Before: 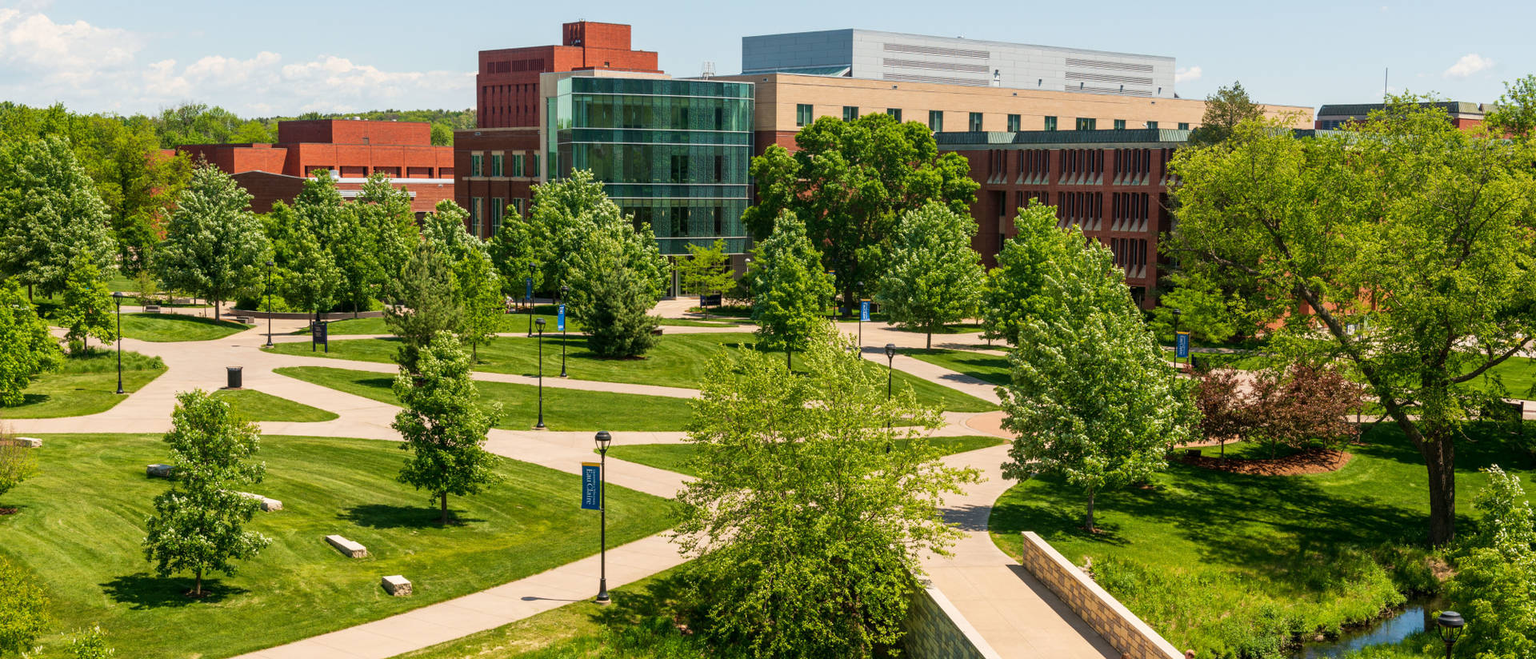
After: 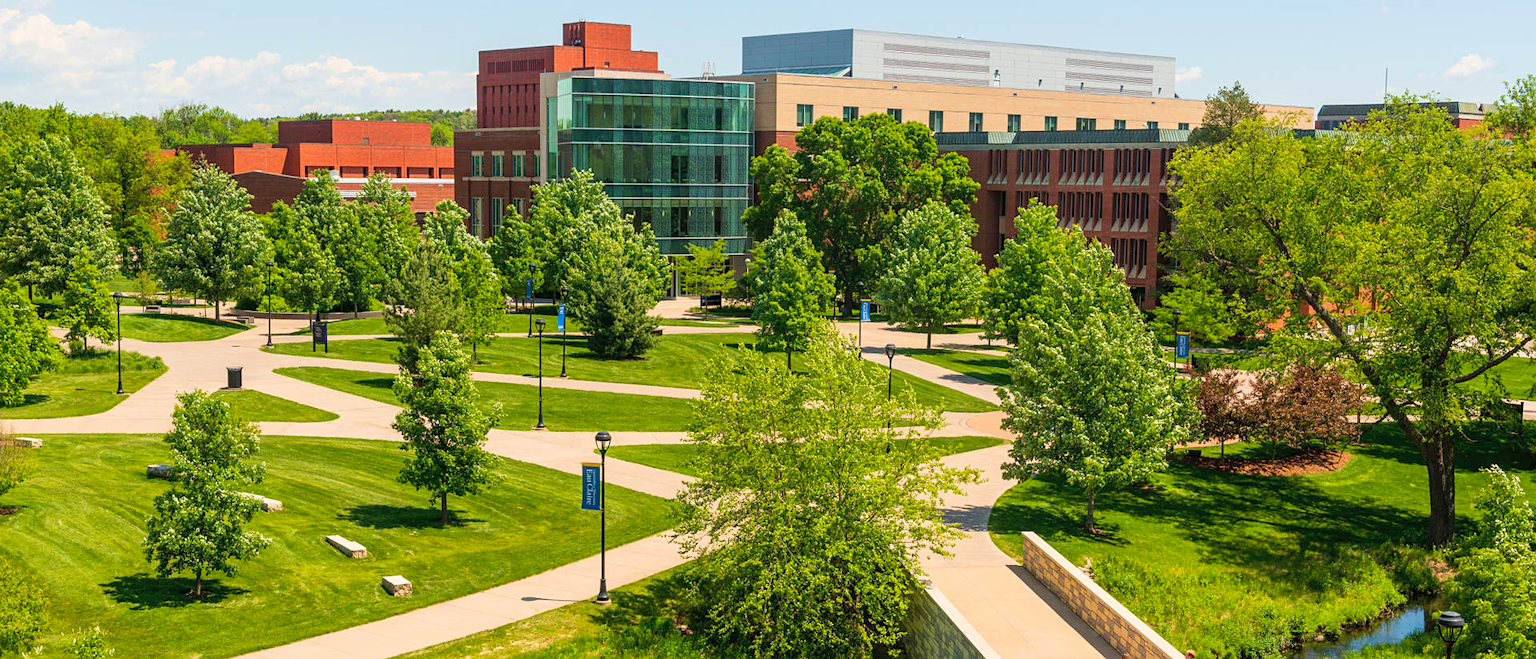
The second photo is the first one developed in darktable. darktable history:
sharpen: amount 0.207
contrast brightness saturation: brightness 0.094, saturation 0.192
